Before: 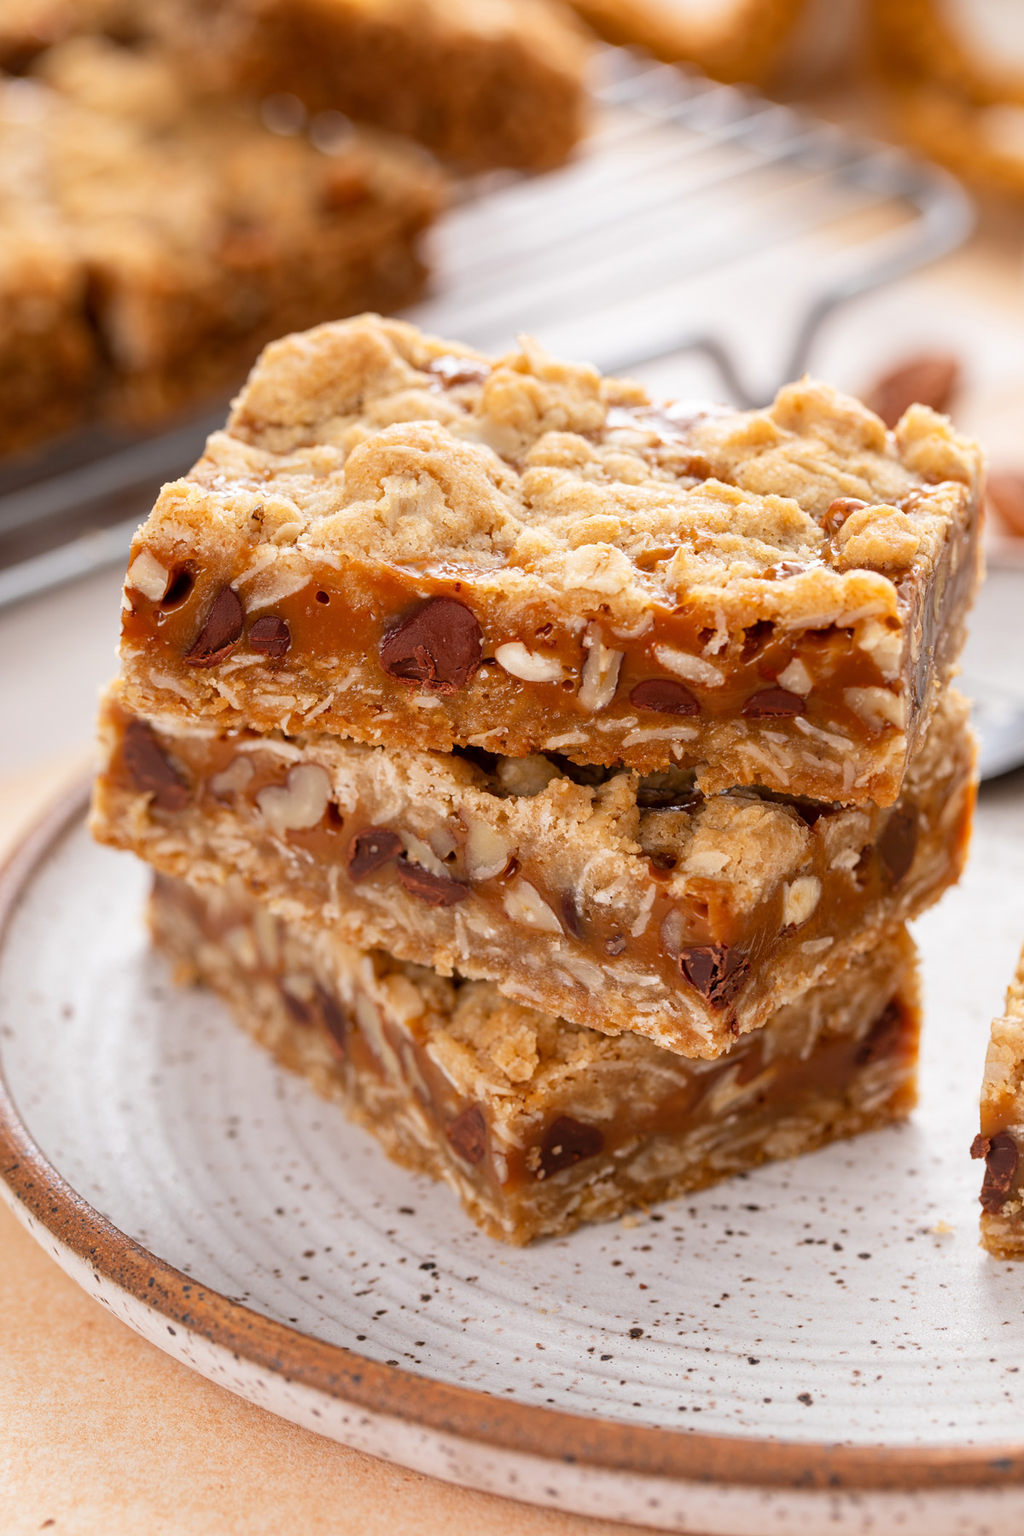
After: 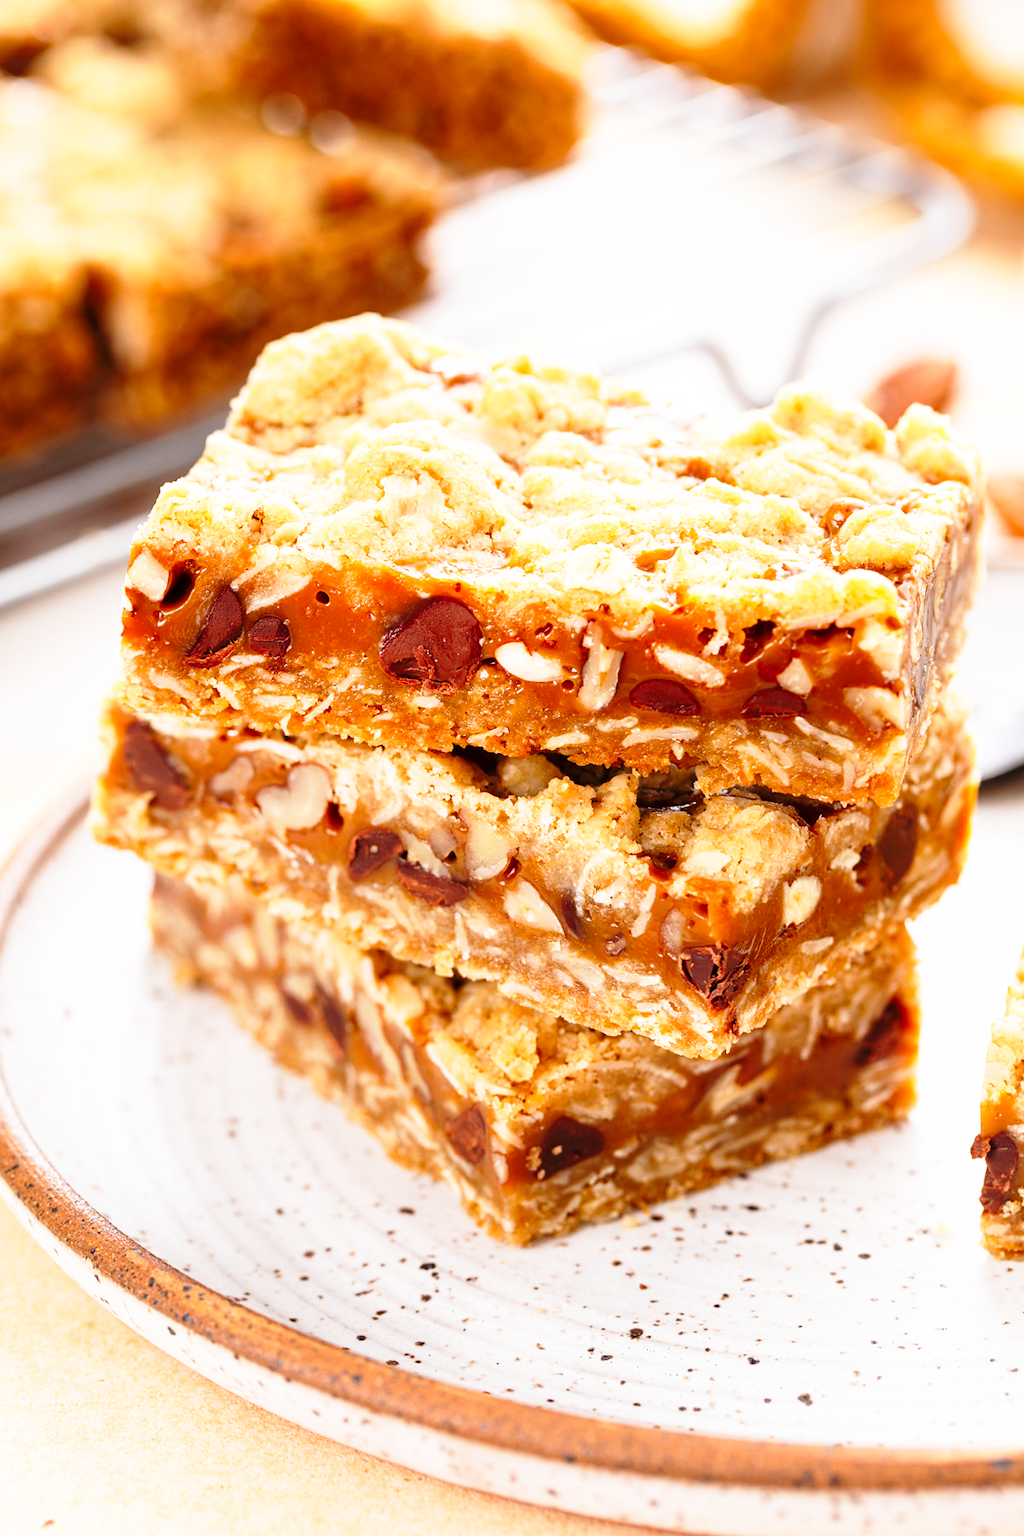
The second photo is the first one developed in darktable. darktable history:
base curve: curves: ch0 [(0, 0) (0.026, 0.03) (0.109, 0.232) (0.351, 0.748) (0.669, 0.968) (1, 1)], preserve colors none
shadows and highlights: shadows 30.86, highlights 0, soften with gaussian
